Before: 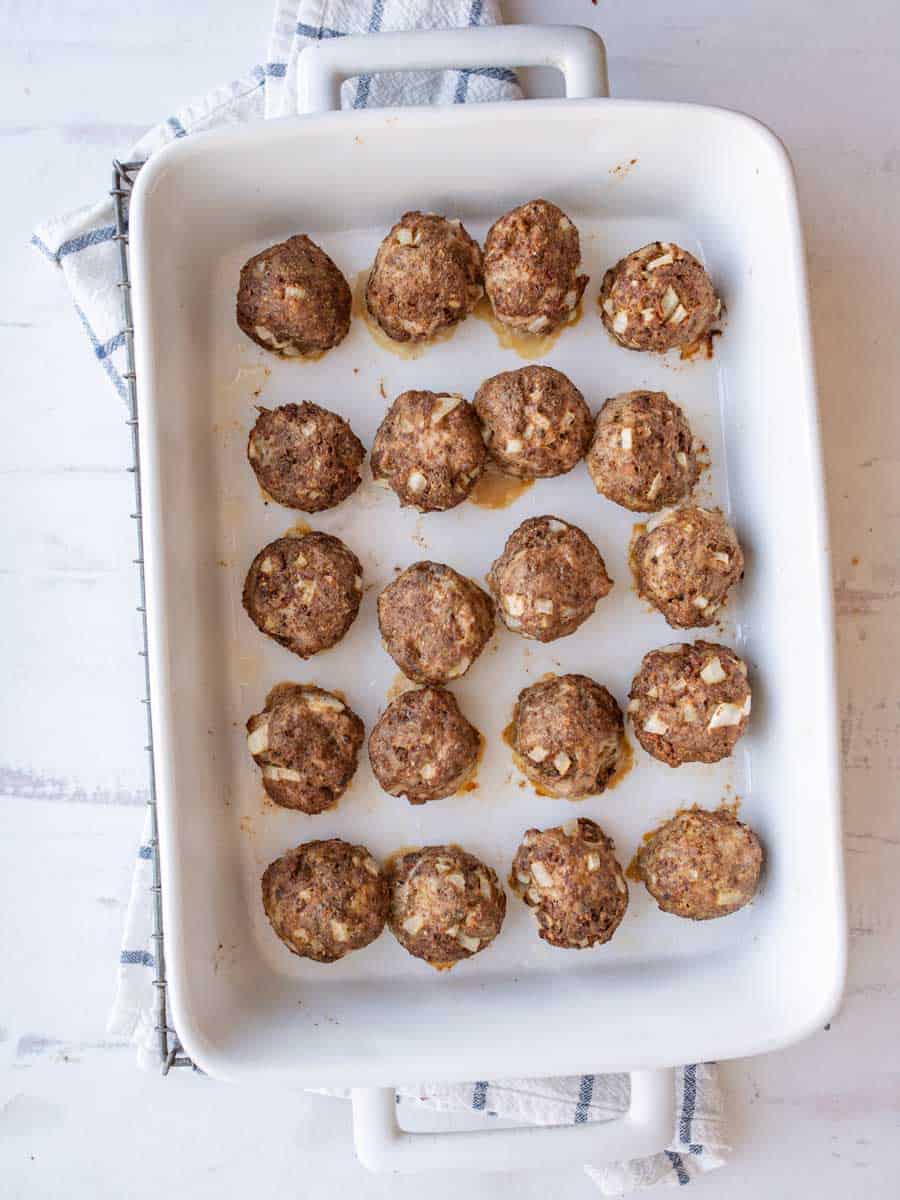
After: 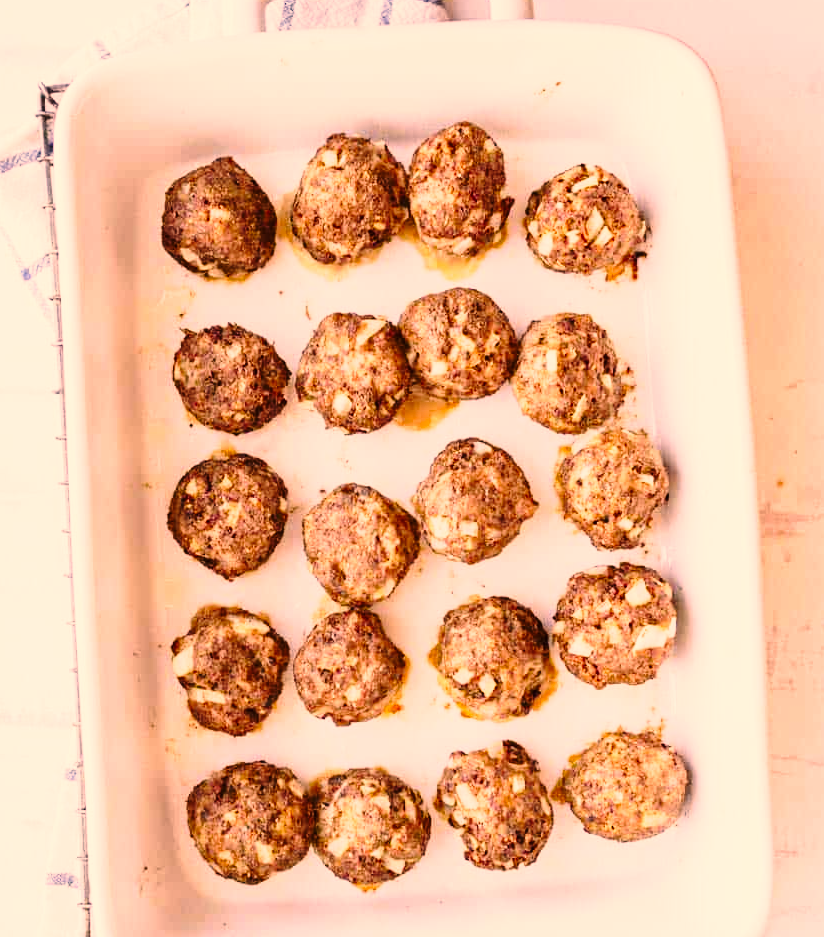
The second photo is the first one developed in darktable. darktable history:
base curve: curves: ch0 [(0, 0) (0.028, 0.03) (0.121, 0.232) (0.46, 0.748) (0.859, 0.968) (1, 1)], preserve colors none
crop: left 8.431%, top 6.531%, bottom 15.365%
tone equalizer: -8 EV -0.404 EV, -7 EV -0.355 EV, -6 EV -0.321 EV, -5 EV -0.209 EV, -3 EV 0.199 EV, -2 EV 0.318 EV, -1 EV 0.367 EV, +0 EV 0.446 EV, edges refinement/feathering 500, mask exposure compensation -1.57 EV, preserve details no
color correction: highlights a* 22.57, highlights b* 22.06
